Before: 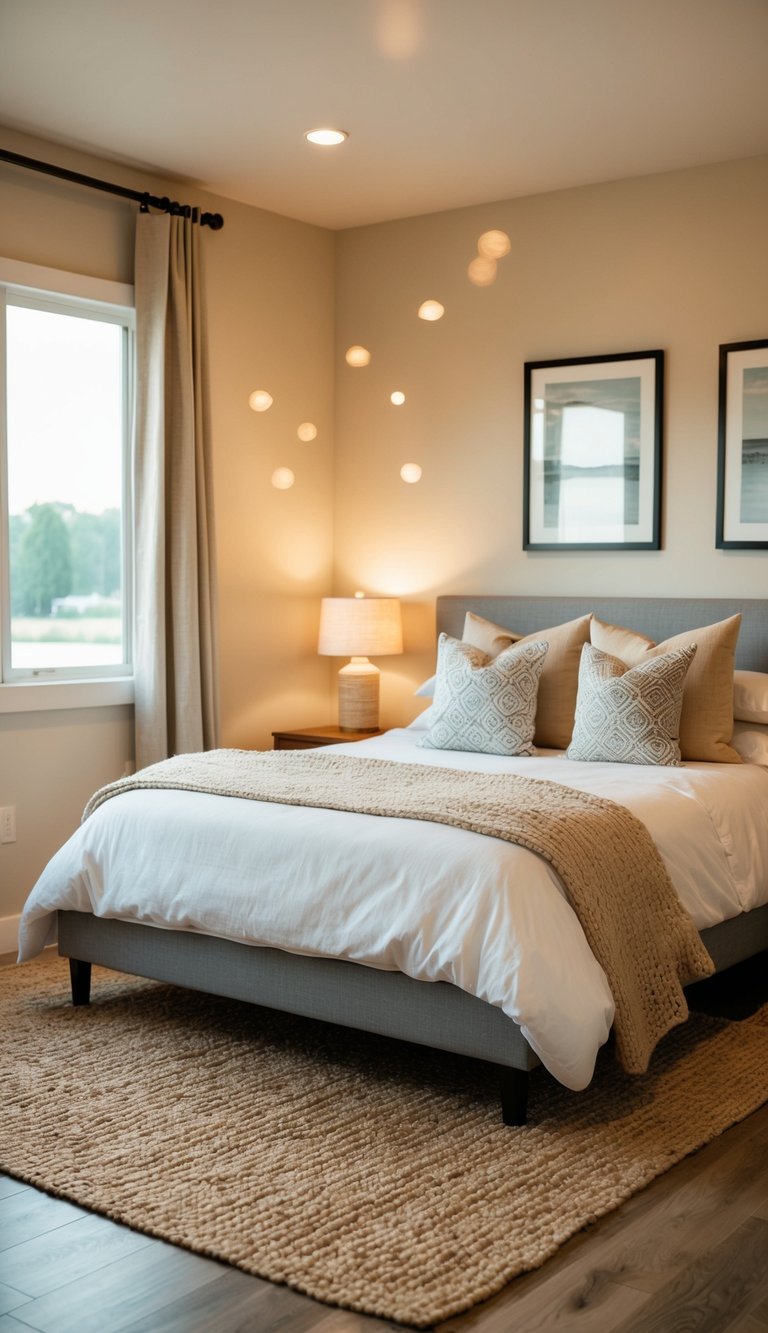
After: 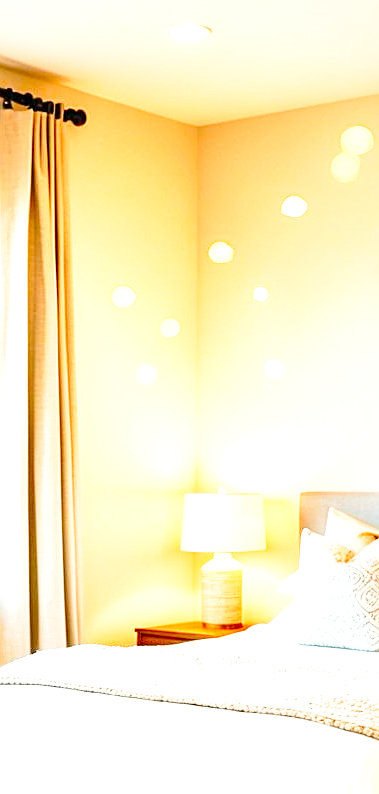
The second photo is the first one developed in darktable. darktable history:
crop: left 17.911%, top 7.853%, right 32.685%, bottom 32.571%
sharpen: on, module defaults
local contrast: highlights 104%, shadows 98%, detail 120%, midtone range 0.2
exposure: black level correction 0, exposure 1.454 EV, compensate highlight preservation false
tone equalizer: edges refinement/feathering 500, mask exposure compensation -1.57 EV, preserve details no
base curve: curves: ch0 [(0, 0) (0.028, 0.03) (0.121, 0.232) (0.46, 0.748) (0.859, 0.968) (1, 1)], preserve colors none
contrast brightness saturation: saturation 0.485
